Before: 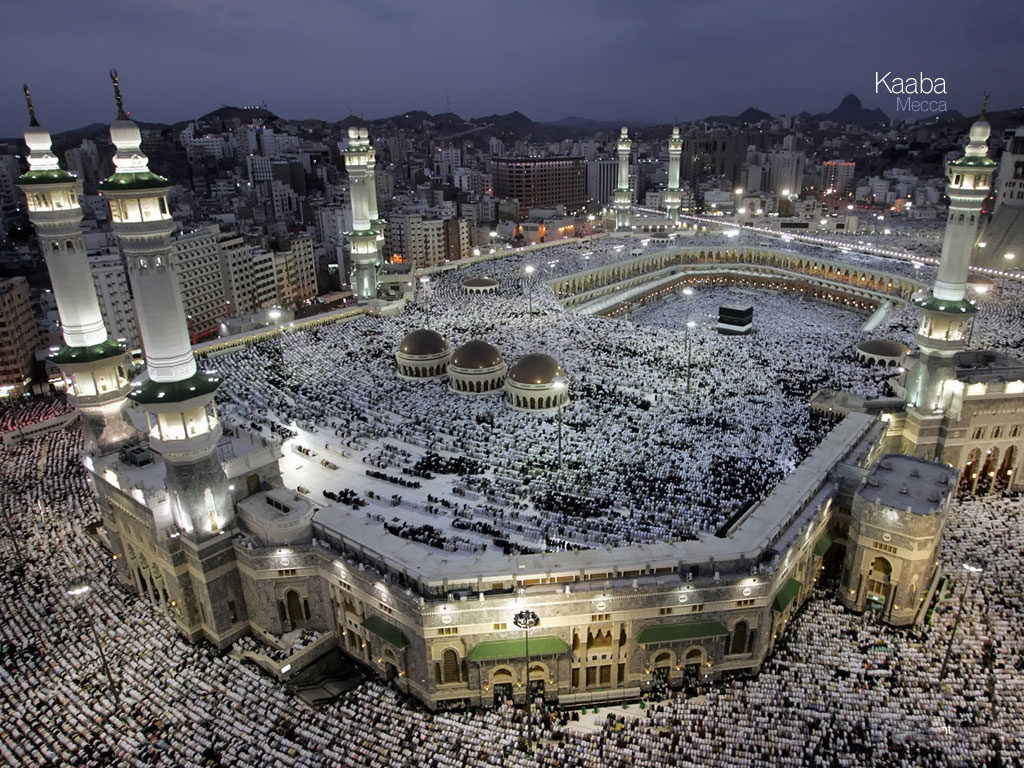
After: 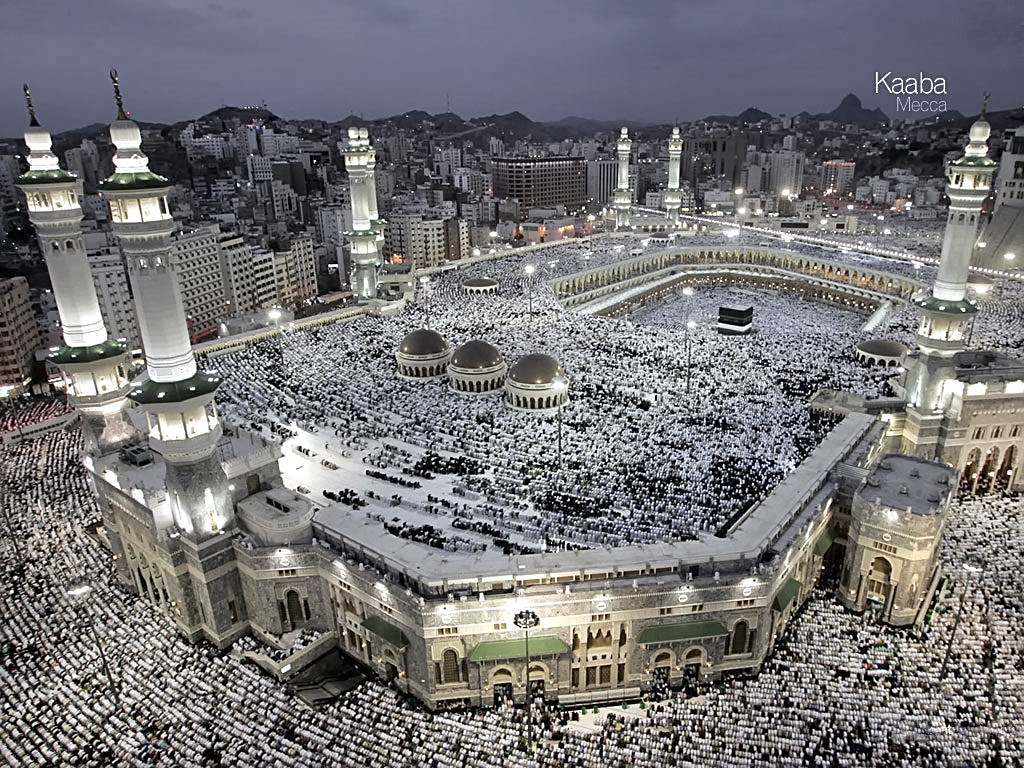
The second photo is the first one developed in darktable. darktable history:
contrast brightness saturation: contrast 0.103, saturation -0.367
sharpen: on, module defaults
tone equalizer: -8 EV 0.964 EV, -7 EV 0.962 EV, -6 EV 0.98 EV, -5 EV 1.04 EV, -4 EV 1.04 EV, -3 EV 0.744 EV, -2 EV 0.521 EV, -1 EV 0.267 EV, mask exposure compensation -0.485 EV
